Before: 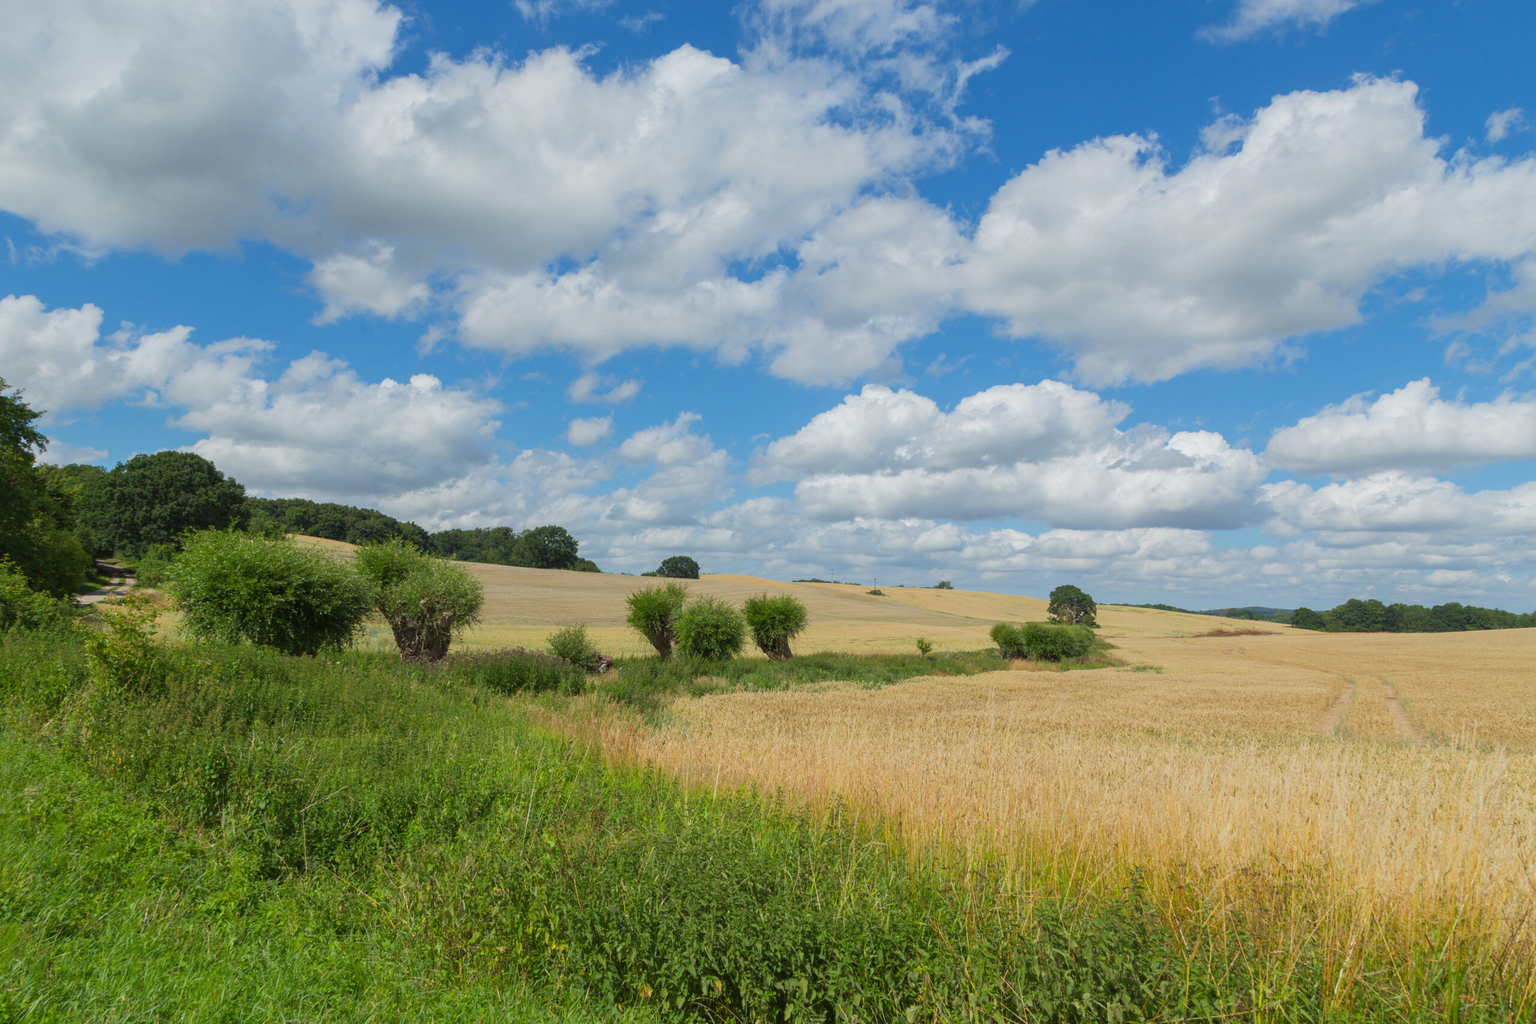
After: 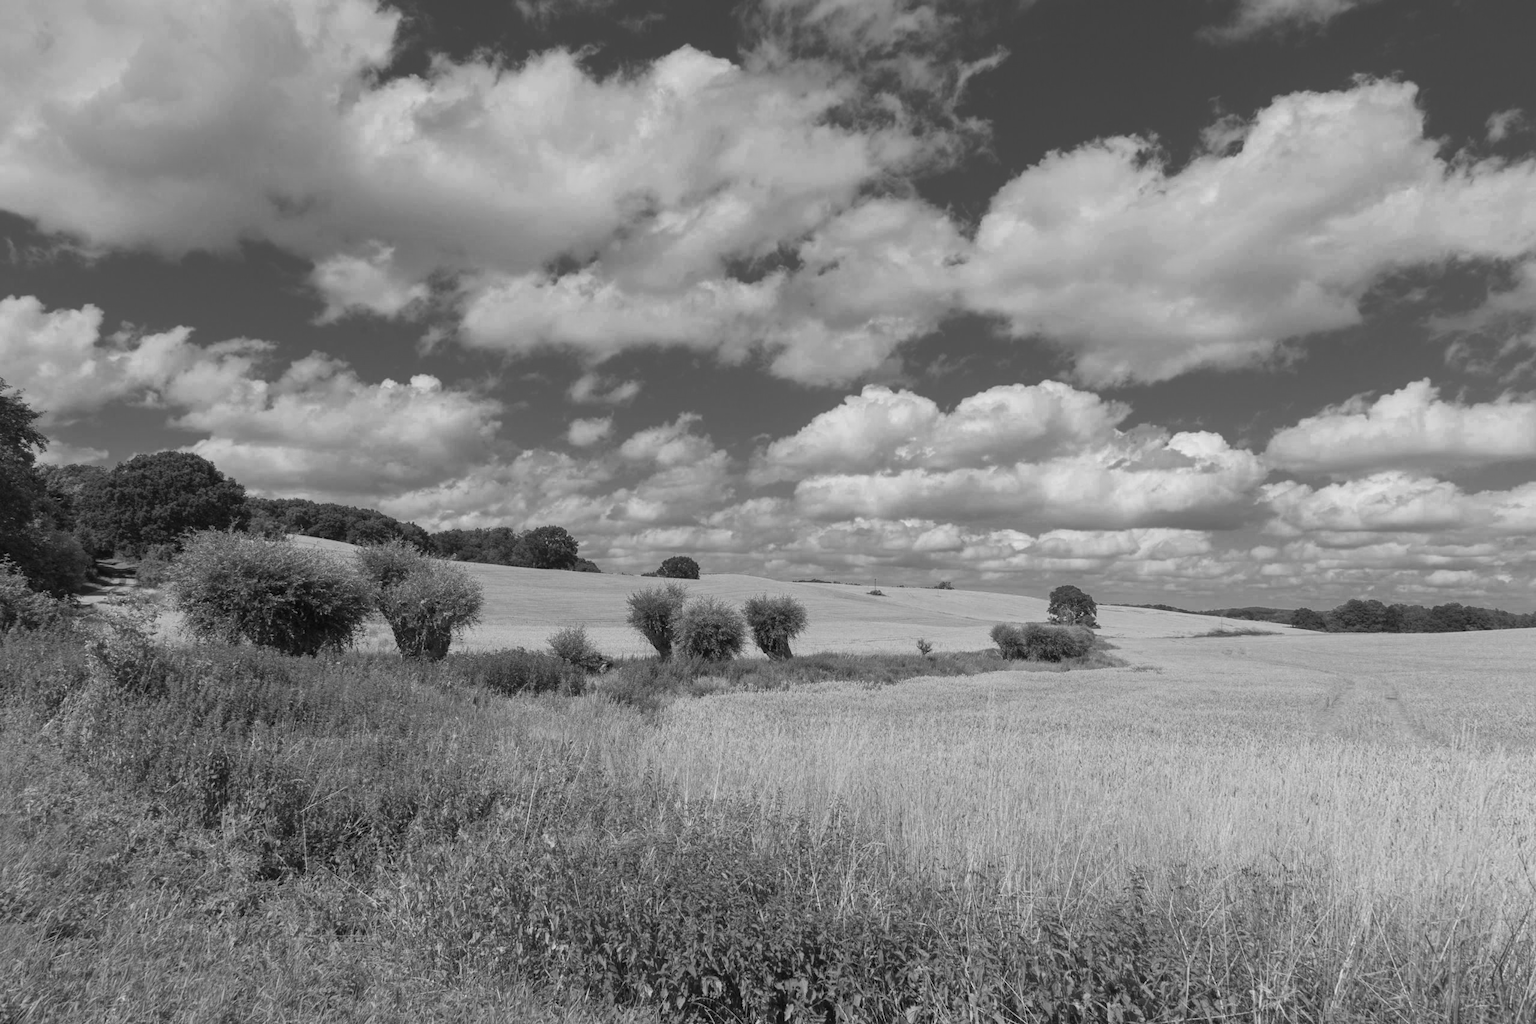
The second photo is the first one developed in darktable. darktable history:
color zones: curves: ch0 [(0.002, 0.593) (0.143, 0.417) (0.285, 0.541) (0.455, 0.289) (0.608, 0.327) (0.727, 0.283) (0.869, 0.571) (1, 0.603)]; ch1 [(0, 0) (0.143, 0) (0.286, 0) (0.429, 0) (0.571, 0) (0.714, 0) (0.857, 0)]
color balance rgb: linear chroma grading › global chroma 15%, perceptual saturation grading › global saturation 30%
